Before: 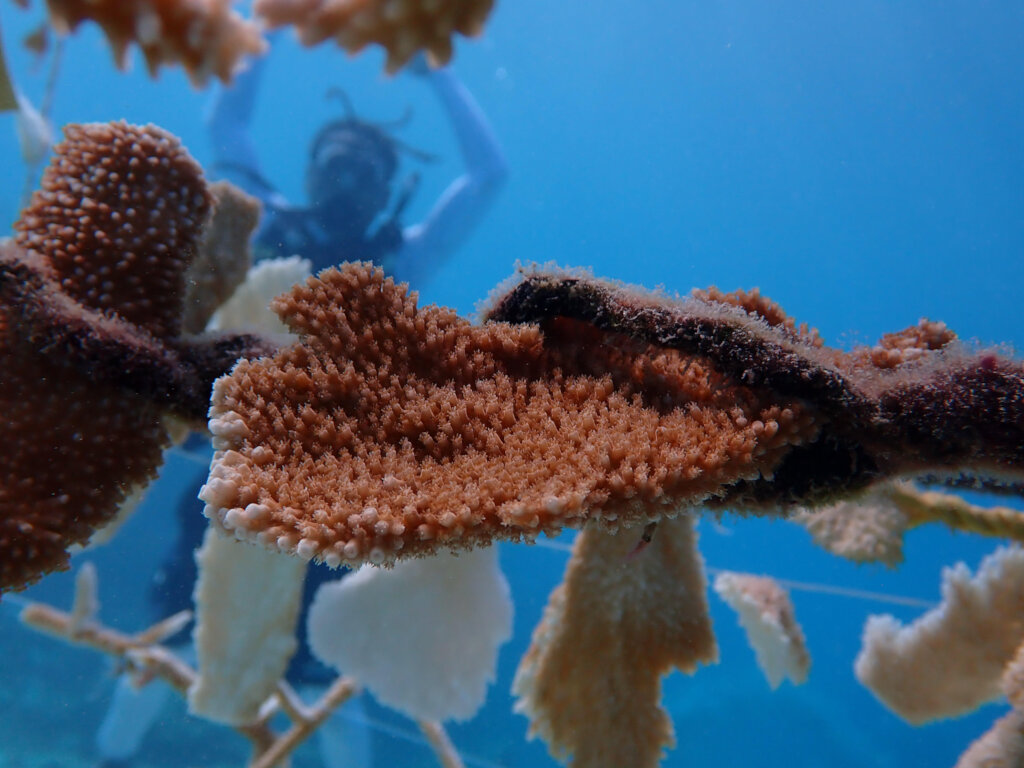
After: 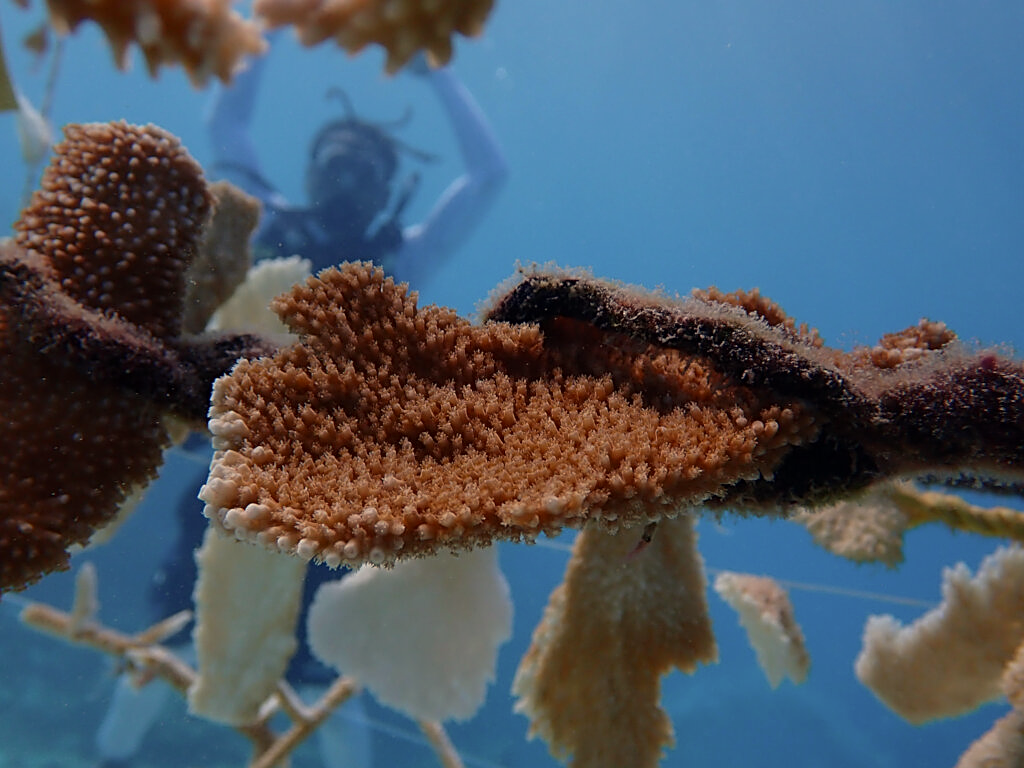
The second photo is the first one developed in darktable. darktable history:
sharpen: on, module defaults
exposure: exposure -0.151 EV, compensate highlight preservation false
color correction: highlights a* 1.39, highlights b* 17.83
contrast brightness saturation: saturation -0.05
